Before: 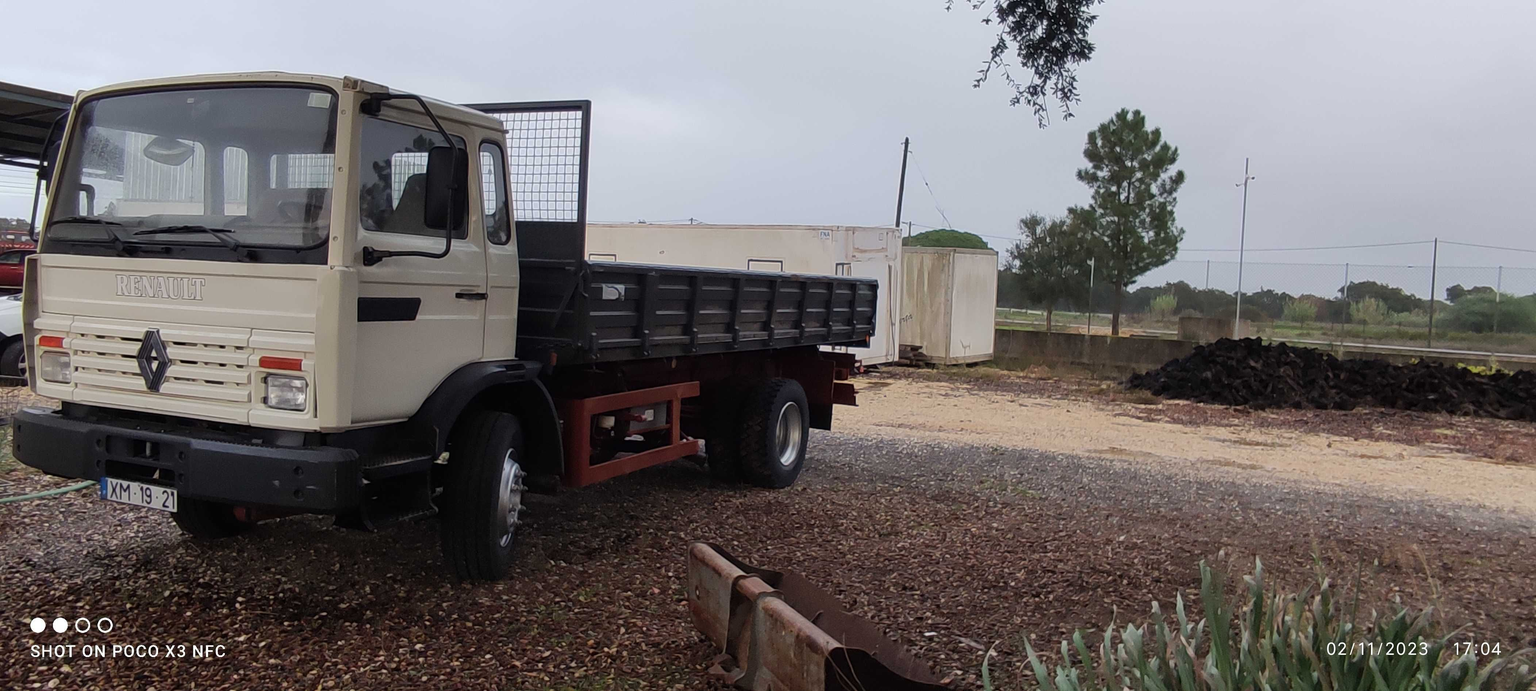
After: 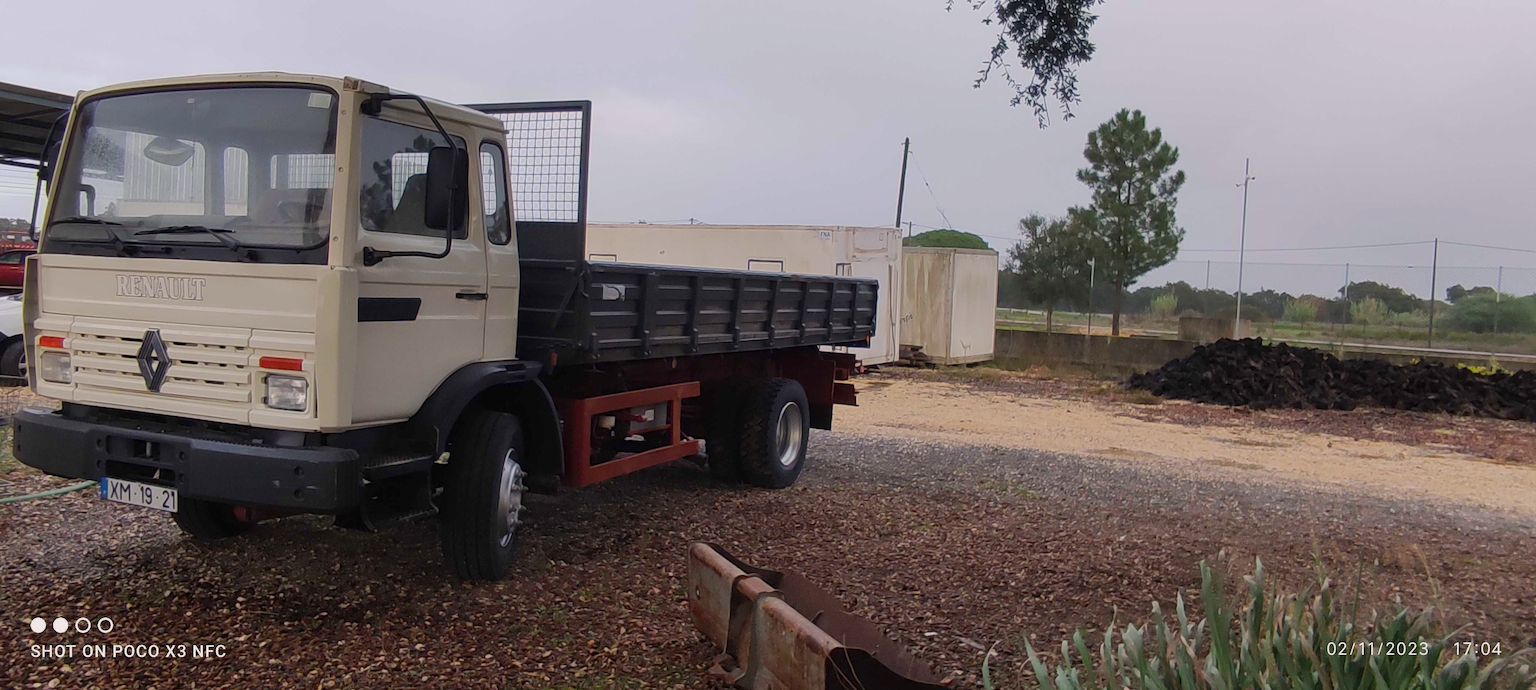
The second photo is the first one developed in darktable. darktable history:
color balance rgb: highlights gain › chroma 0.878%, highlights gain › hue 29.07°, perceptual saturation grading › global saturation 16.179%, contrast -10.591%
